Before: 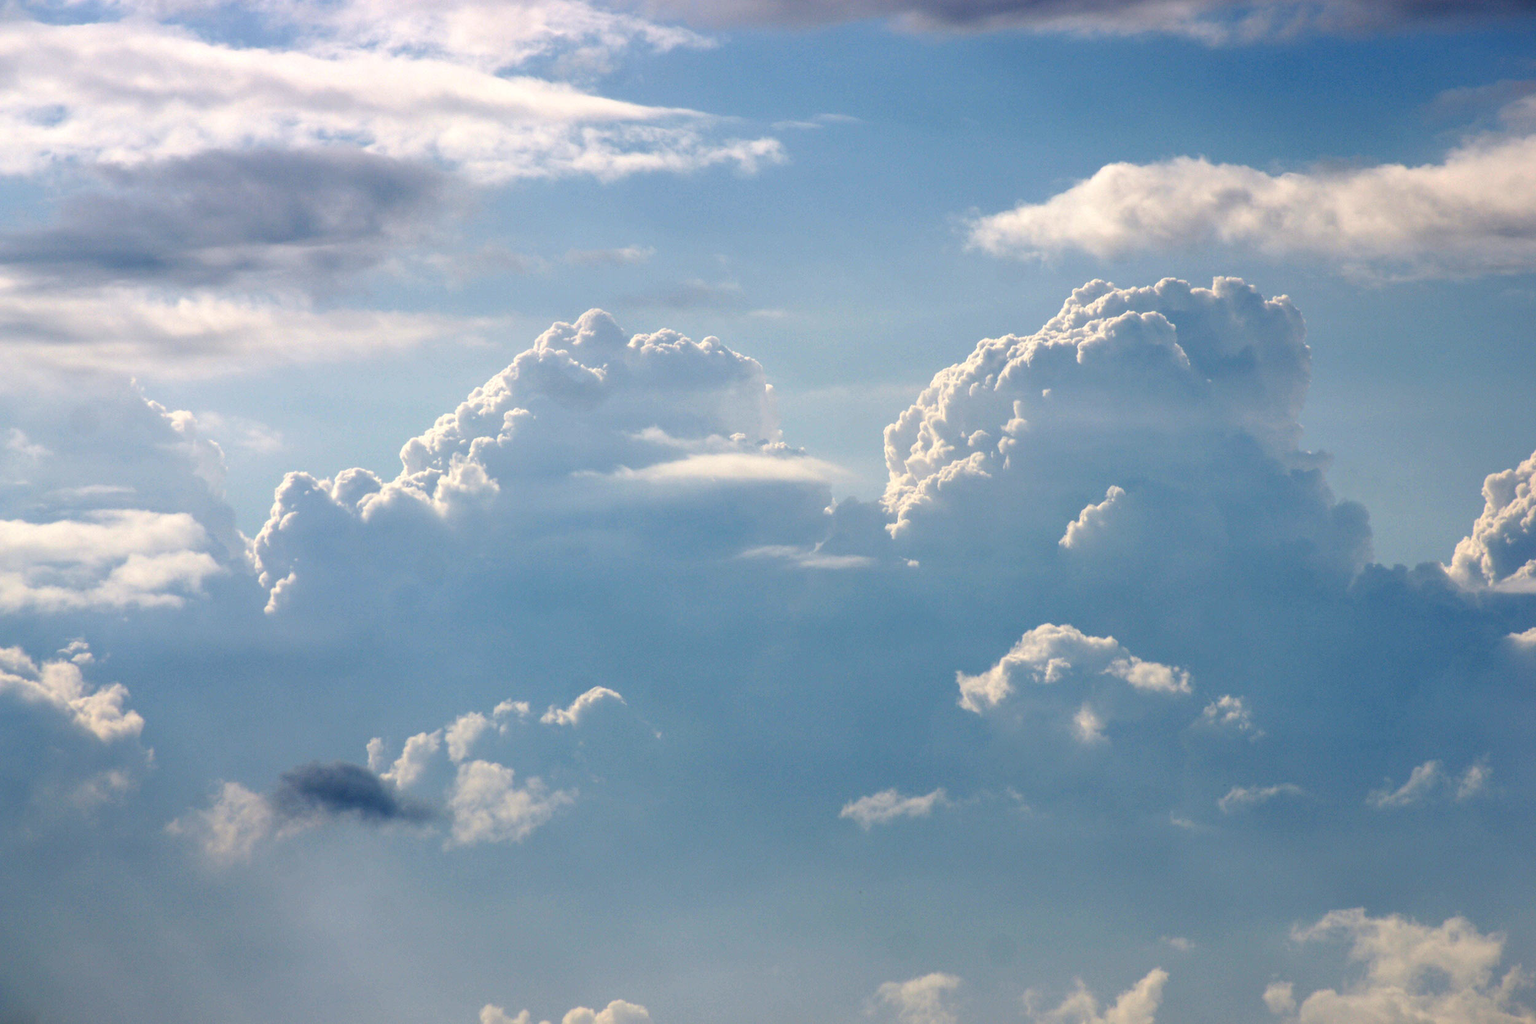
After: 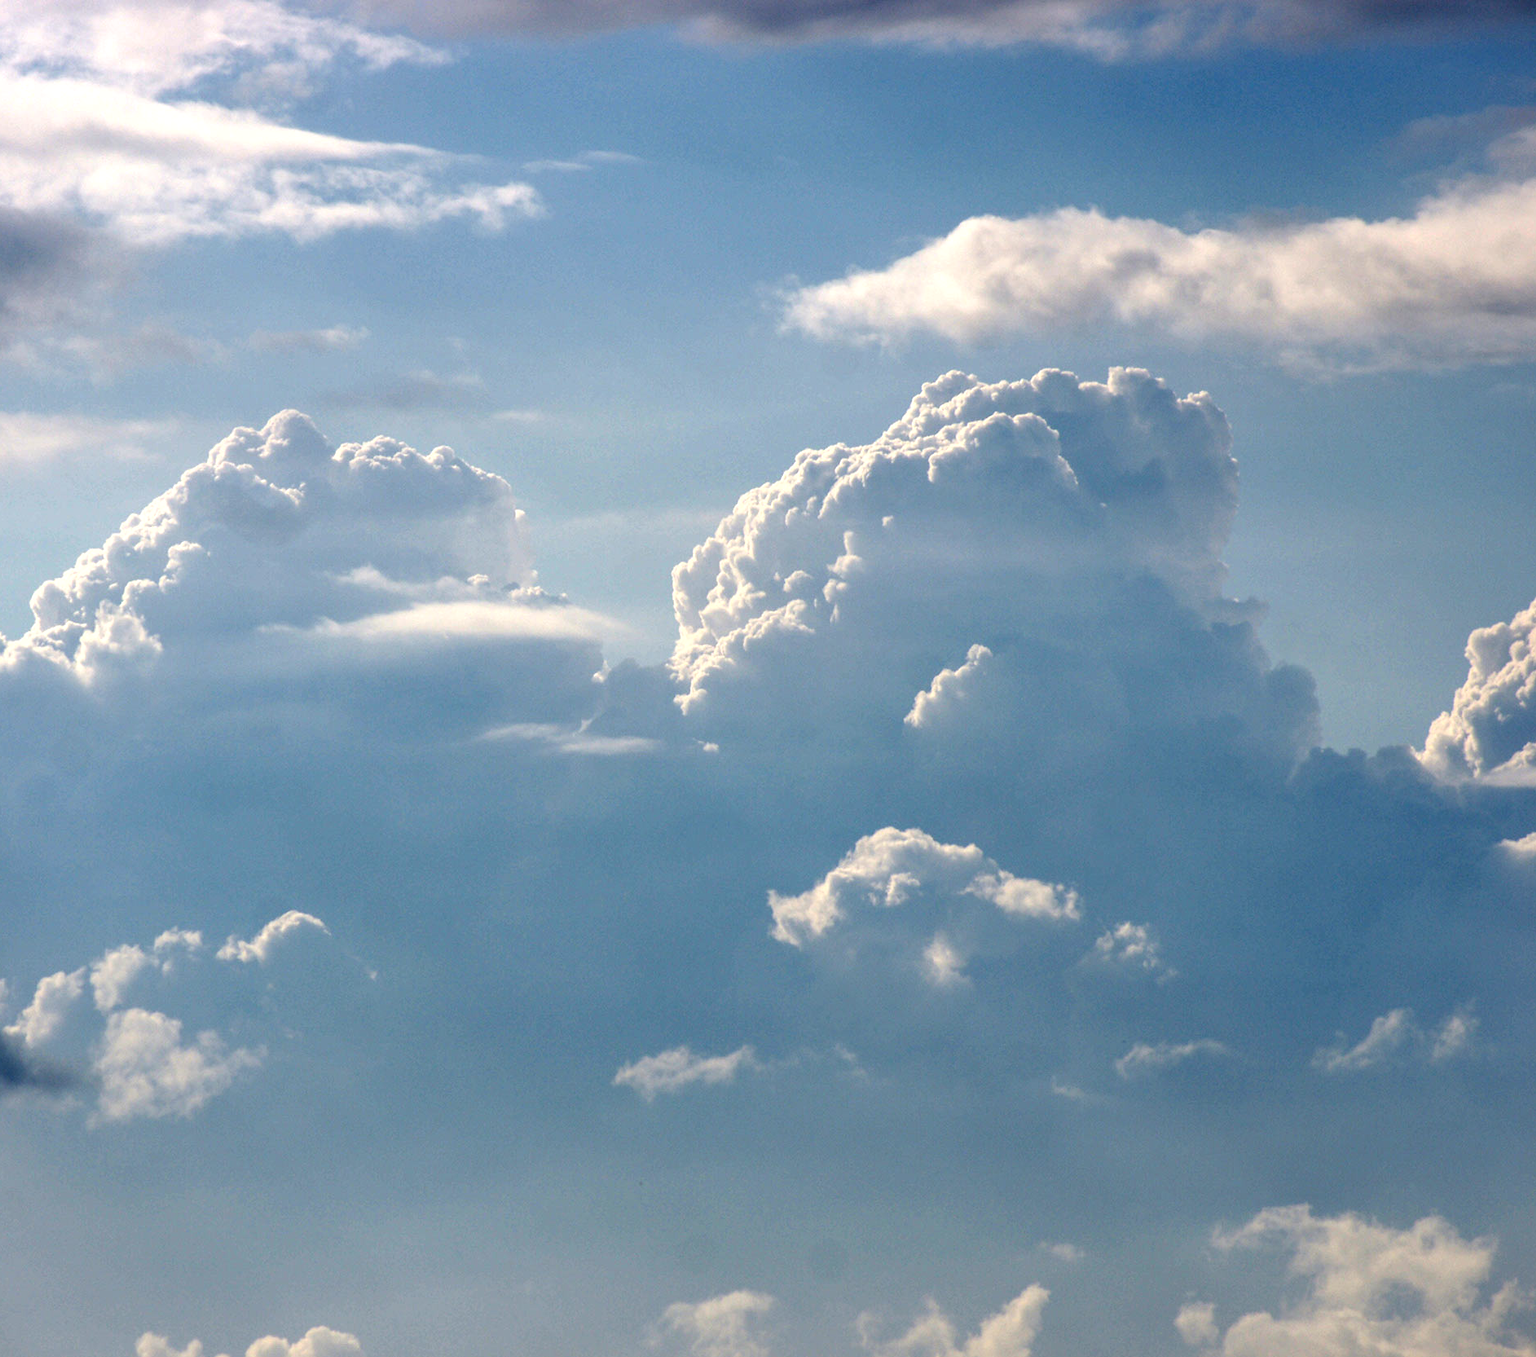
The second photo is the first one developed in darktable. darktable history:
local contrast: on, module defaults
crop and rotate: left 24.6%
